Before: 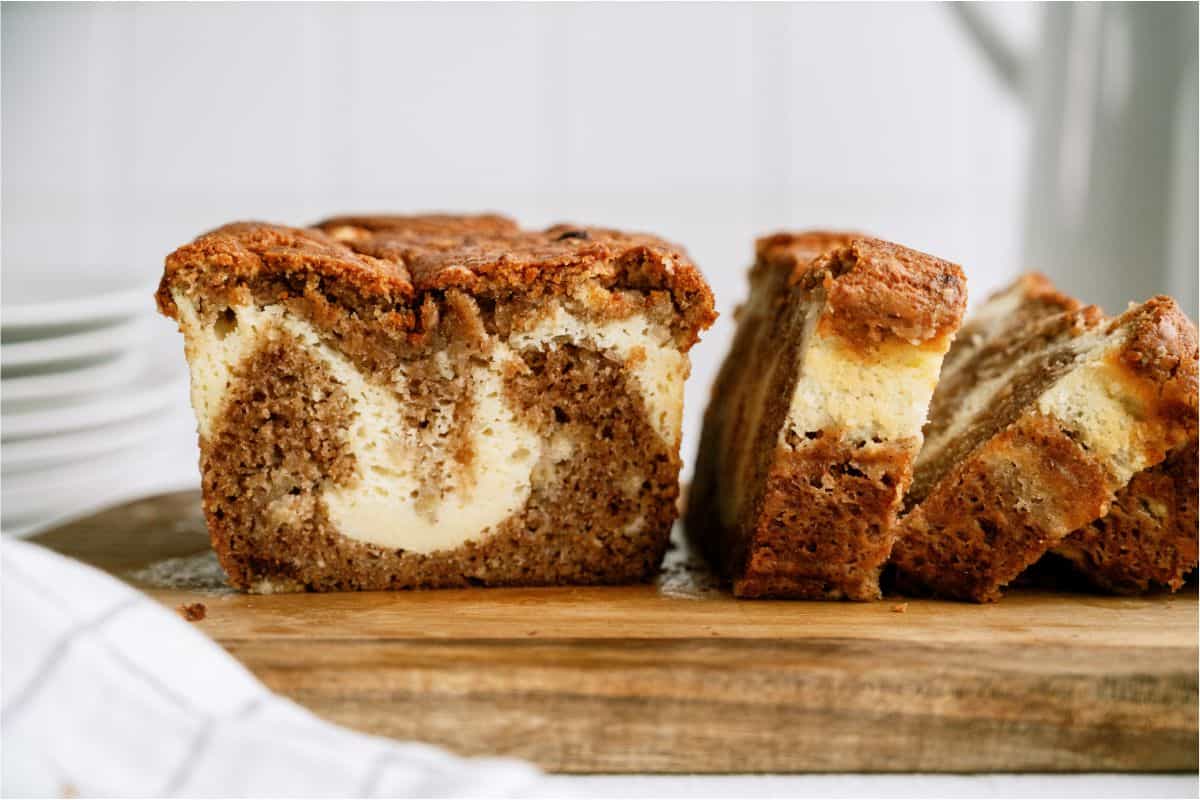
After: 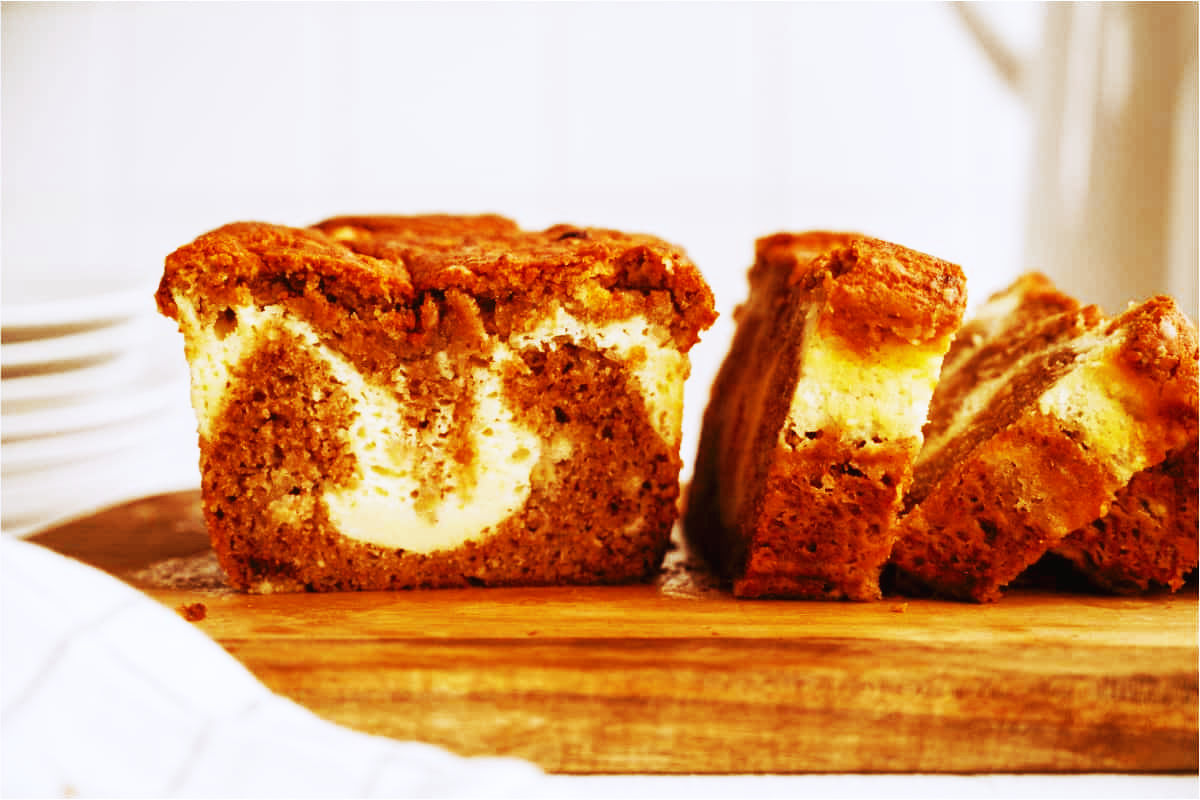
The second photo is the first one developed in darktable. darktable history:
tone curve: curves: ch0 [(0, 0) (0.003, 0.017) (0.011, 0.018) (0.025, 0.03) (0.044, 0.051) (0.069, 0.075) (0.1, 0.104) (0.136, 0.138) (0.177, 0.183) (0.224, 0.237) (0.277, 0.294) (0.335, 0.361) (0.399, 0.446) (0.468, 0.552) (0.543, 0.66) (0.623, 0.753) (0.709, 0.843) (0.801, 0.912) (0.898, 0.962) (1, 1)], preserve colors none
color look up table: target L [87.85, 81.8, 84.44, 88.54, 72.05, 73, 71.82, 68.52, 59.67, 44.3, 29.68, 200.09, 82.22, 65.59, 68.41, 53.22, 60.59, 60.13, 45.23, 42.54, 36.55, 36.26, 30.22, 33.97, 20.31, 0.86, 91.64, 86.23, 65.74, 72.73, 55.53, 52.06, 49.24, 58.08, 50.84, 62.71, 57.56, 43.89, 39.54, 40.29, 31.61, 21.28, 12.18, 90.68, 80.23, 79.33, 75.75, 65.39, 34.02], target a [-42.67, -48.13, -48.91, -21.69, -46.85, -18.23, -50.09, -38.32, -12.23, -15, -9.165, 0, -9.75, 17.33, 0.93, 43.48, 18.51, 11.33, 60.14, 55.4, 44.68, 35.07, 30.47, 49.3, 39.85, 2.72, 1.612, 17.12, 36.03, 20.35, 59.92, 72.77, 67.43, 6.679, 38.14, 2.919, 10.15, 63.63, 53.98, 57.09, 3.809, 39.12, 26.47, -13.58, -50.03, -14.32, -13.39, -19.94, -5.761], target b [85.11, 75.43, 32.41, 11.13, 3.901, 59.47, 29.93, 59.12, 31.25, 16.03, 32.37, 0, 69.47, 61.27, 62.45, 54.56, 34.65, 54.94, 50.13, 43.5, 40.17, 45.9, 26.91, 46.79, 31.99, 1.082, -7.742, -19.73, -15.18, -36.62, -47.04, -57.39, -26.62, 7.264, -18.18, -49.6, -20.48, -72.54, 4.468, -47.09, -22.78, 23.87, -13.15, -13.63, -29.99, -6.651, -27.86, -44.51, -4.973], num patches 49
